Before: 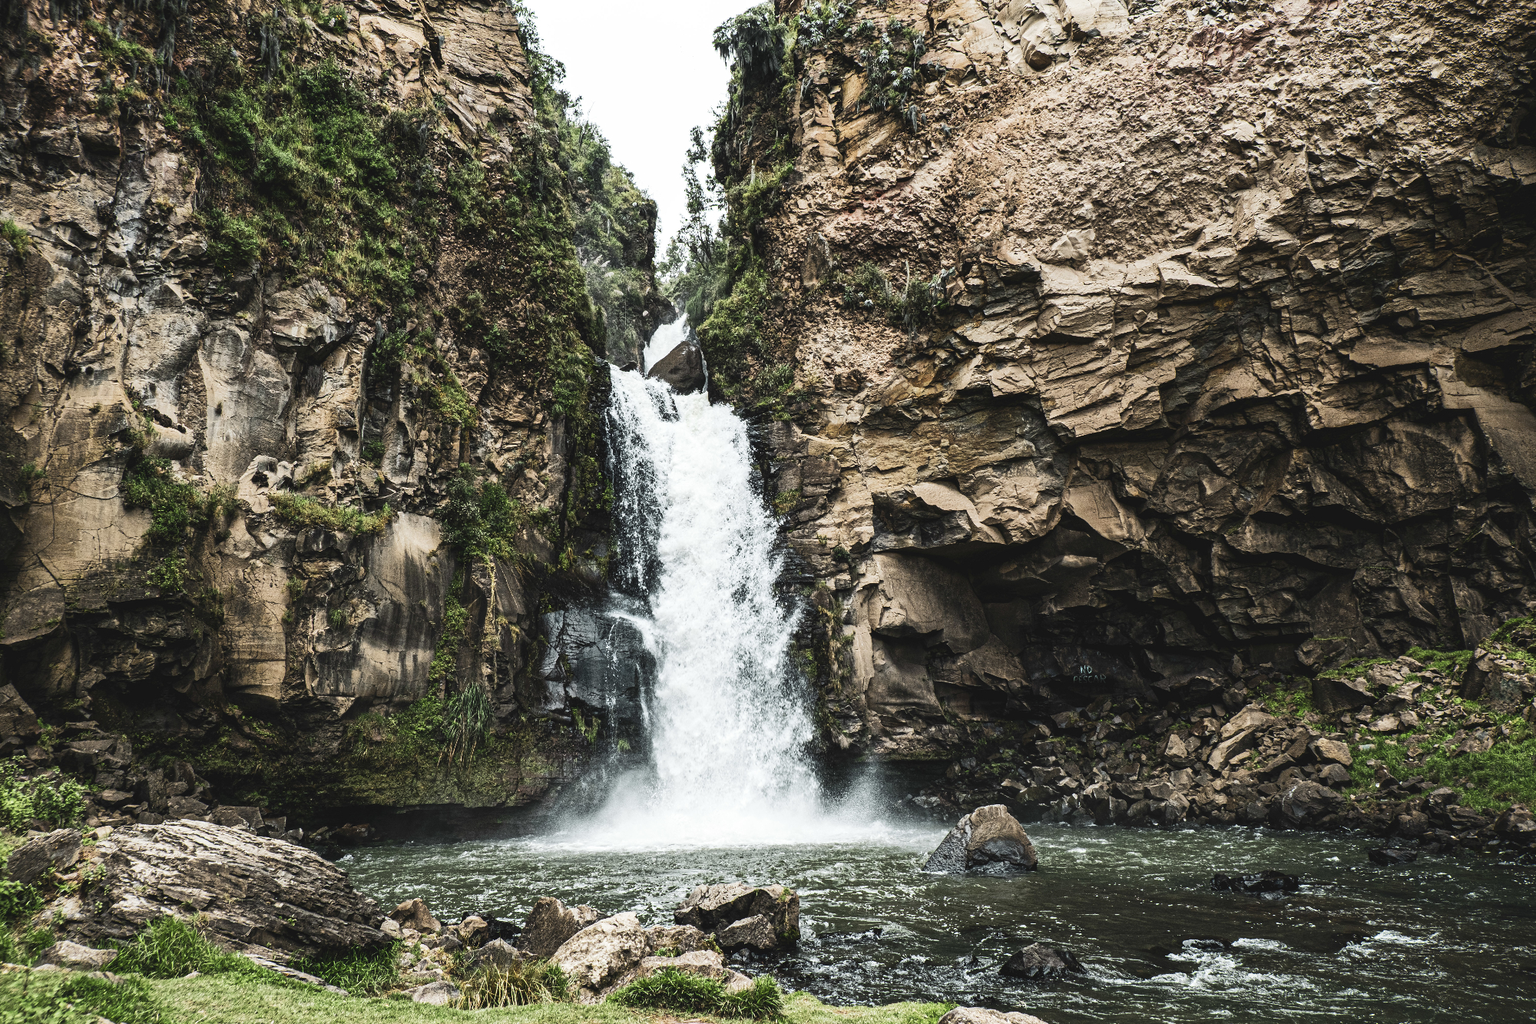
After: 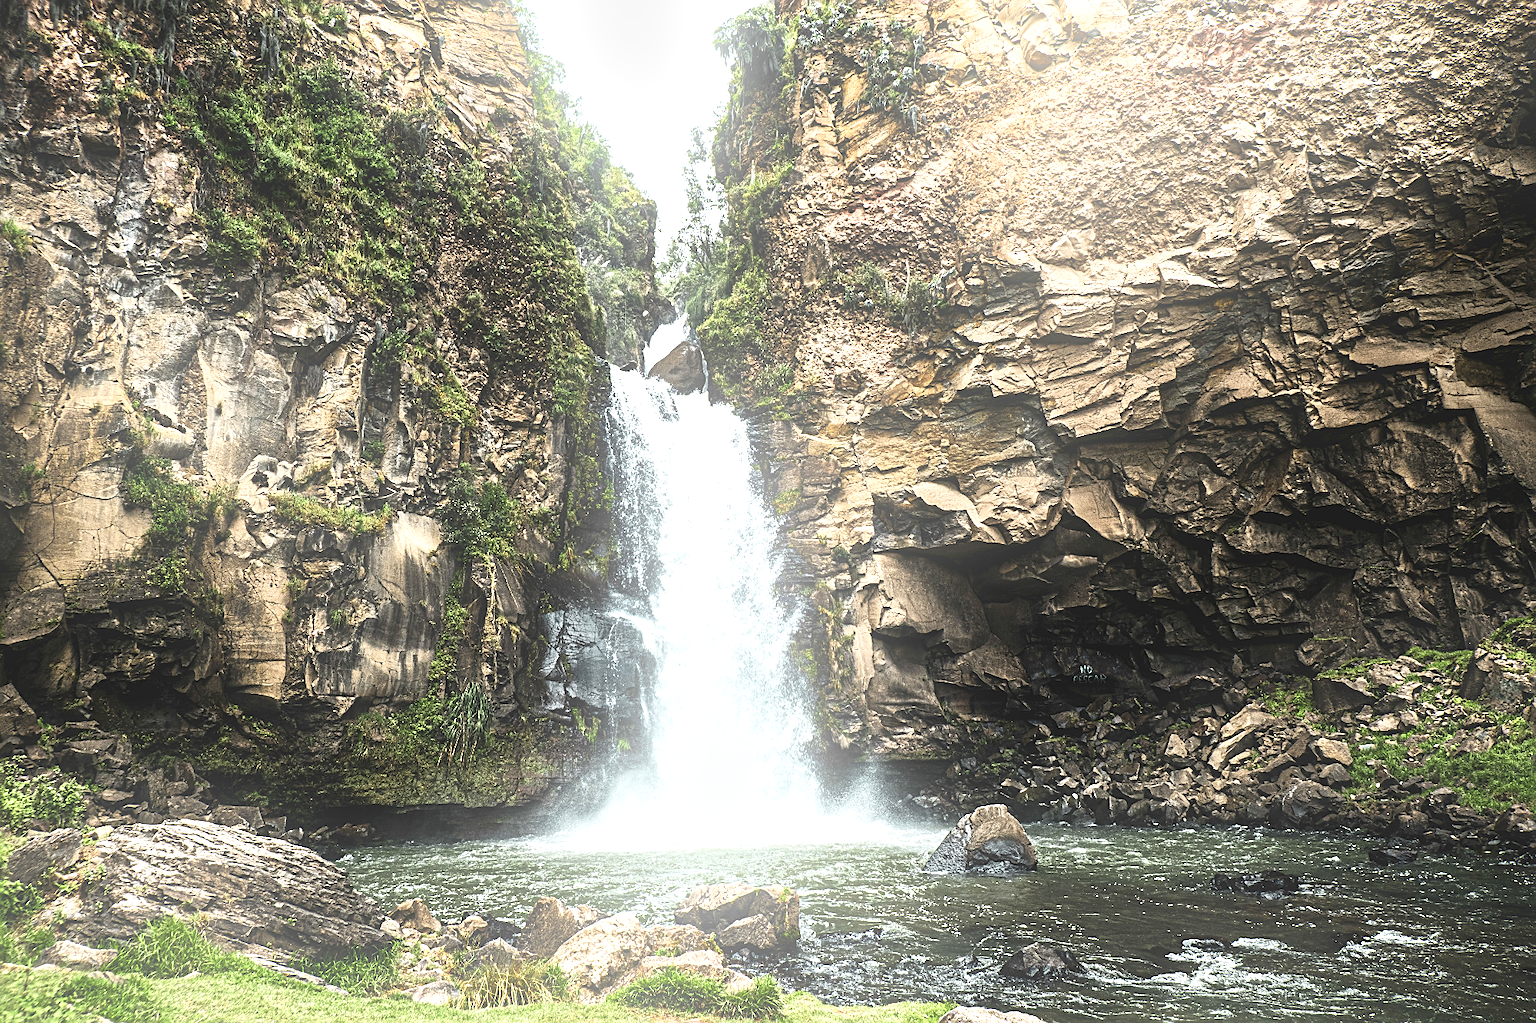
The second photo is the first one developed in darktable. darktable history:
exposure: black level correction 0.001, exposure 0.675 EV, compensate highlight preservation false
sharpen: on, module defaults
bloom: threshold 82.5%, strength 16.25%
